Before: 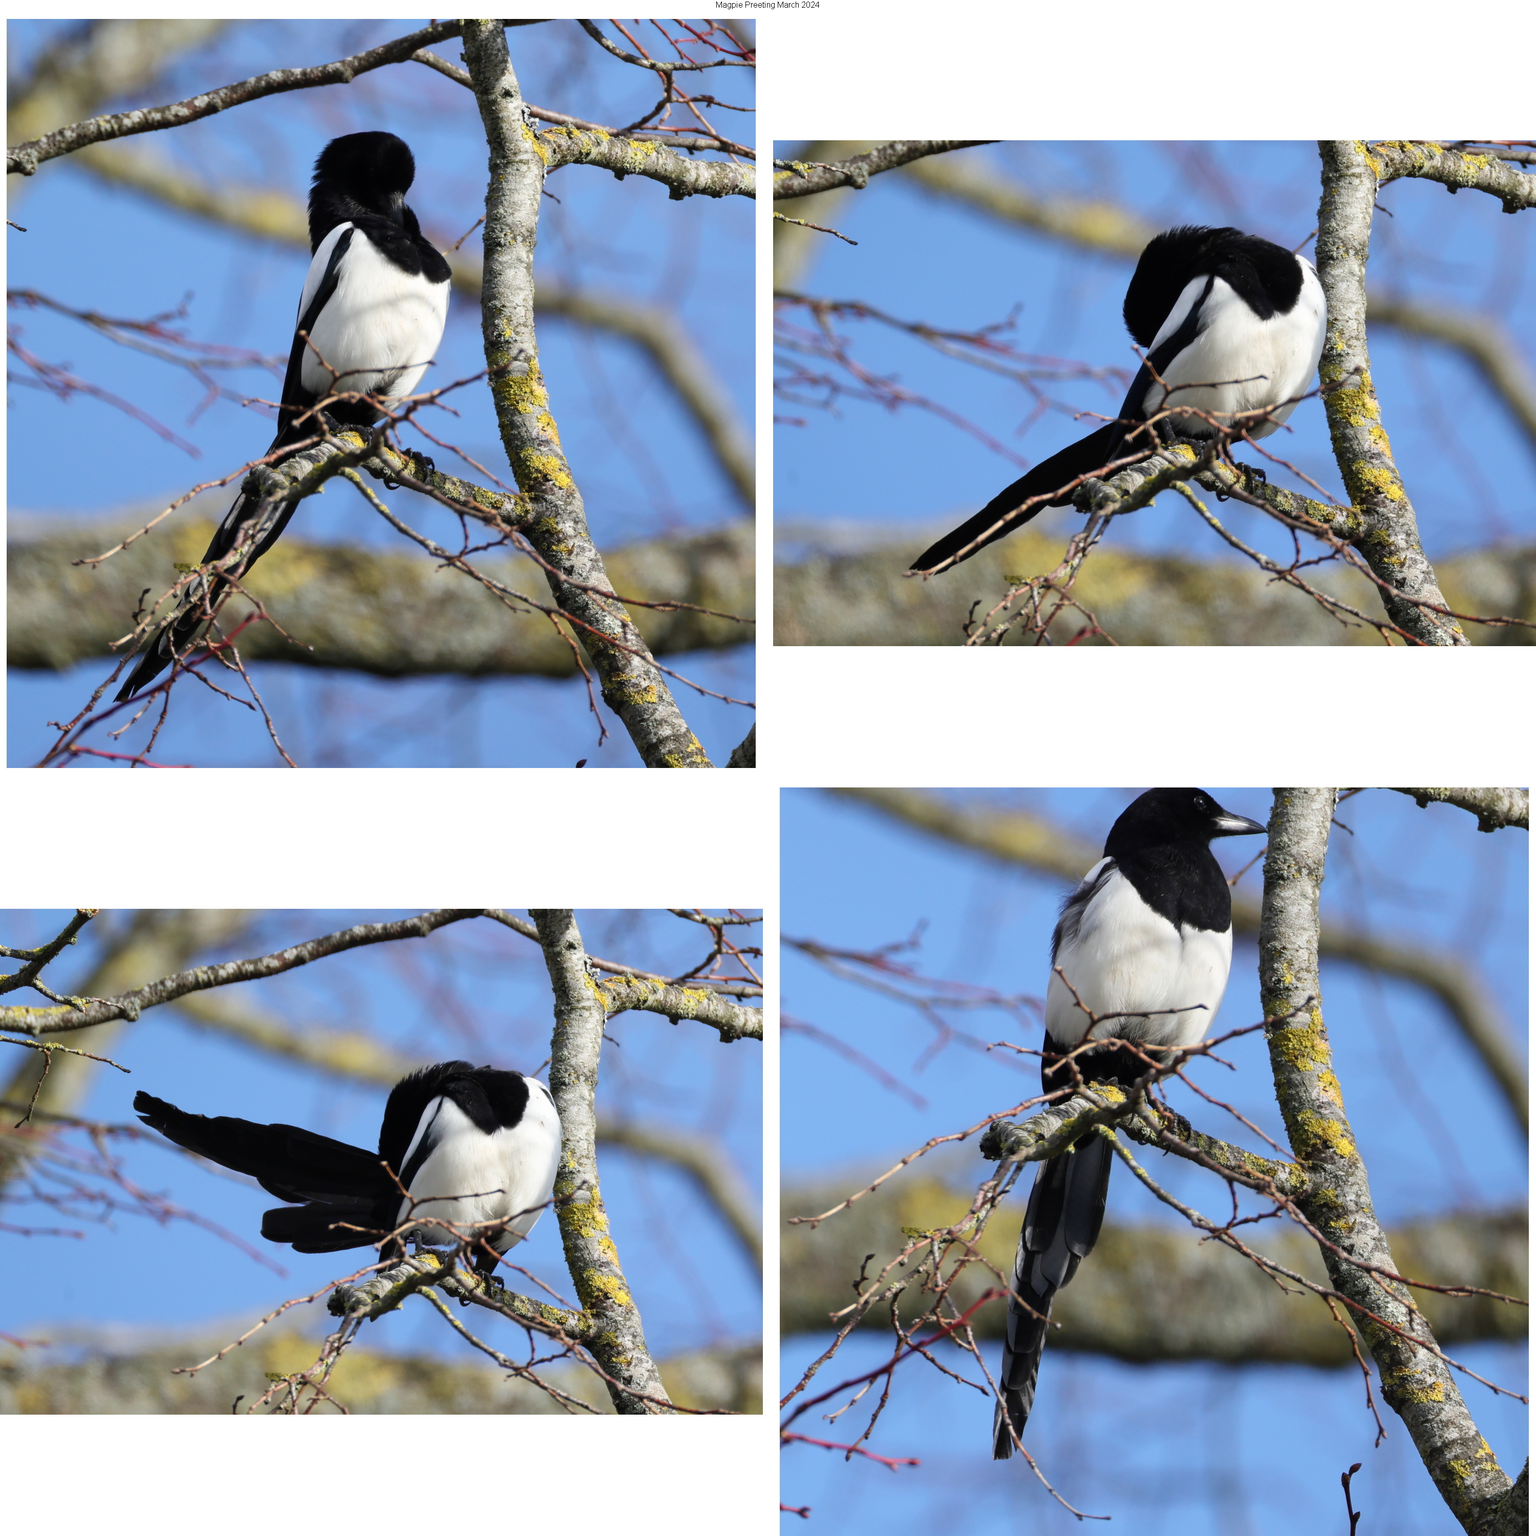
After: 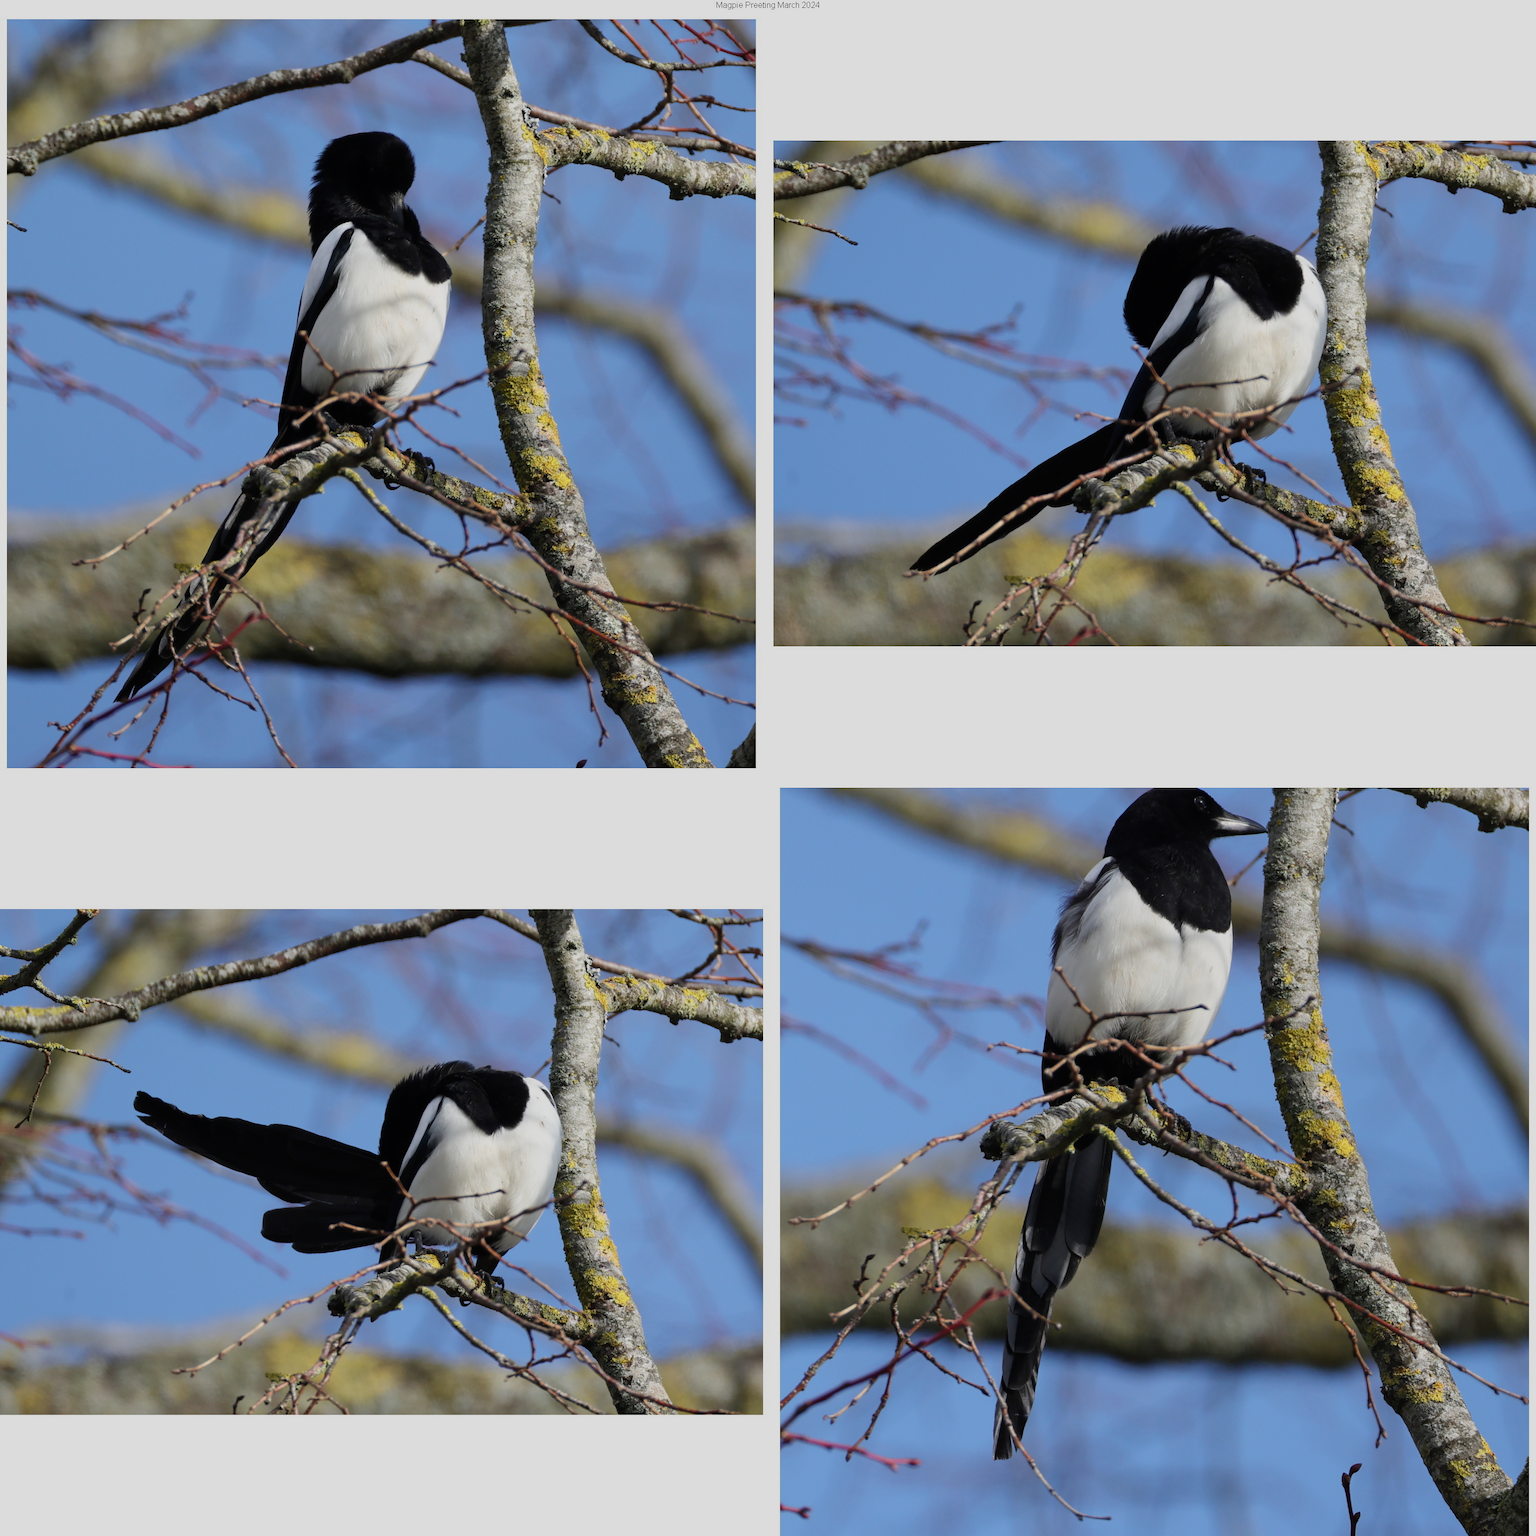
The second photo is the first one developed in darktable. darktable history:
exposure: exposure -0.488 EV, compensate highlight preservation false
